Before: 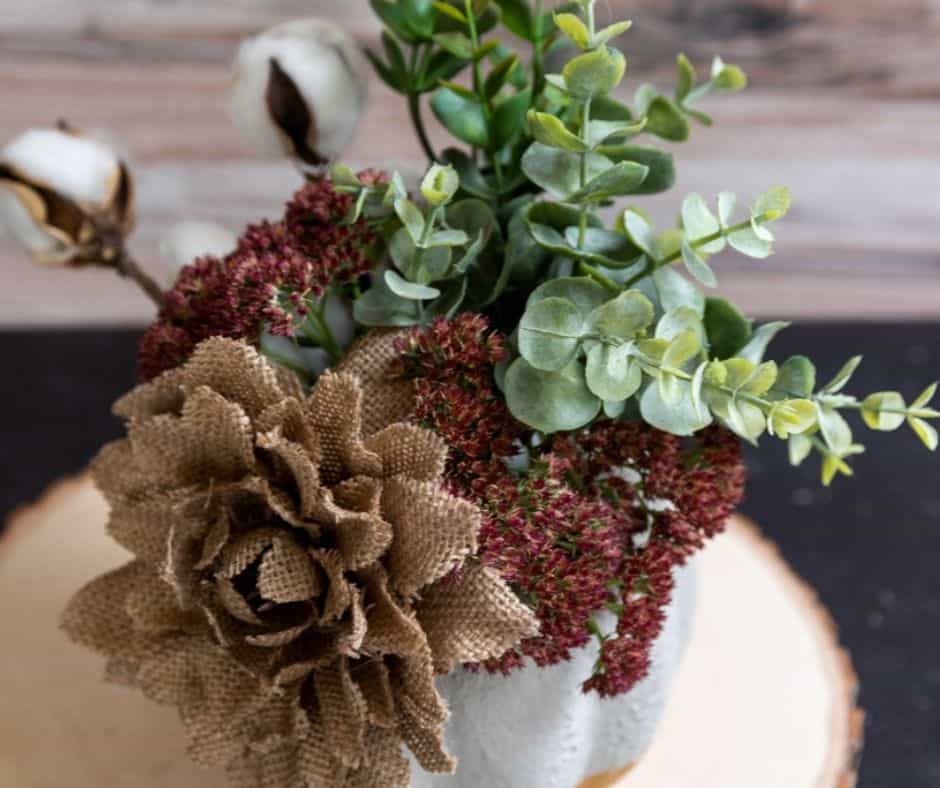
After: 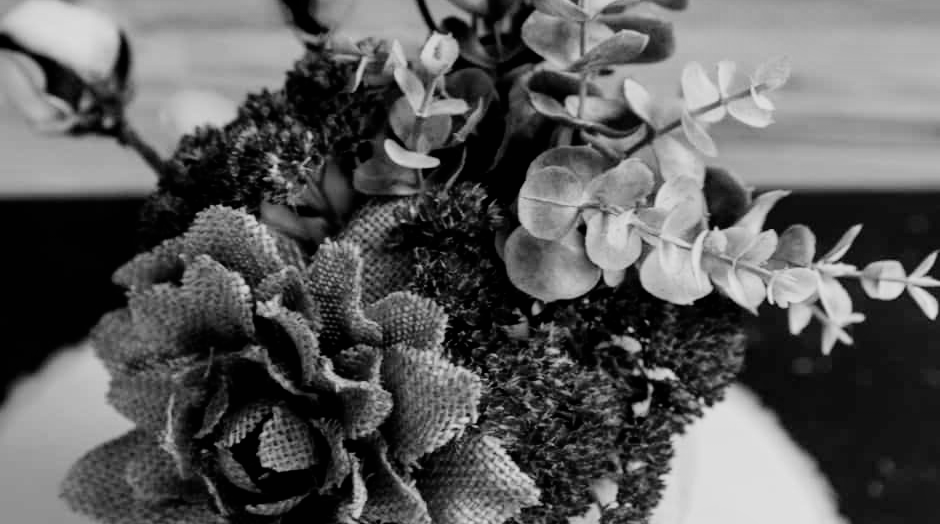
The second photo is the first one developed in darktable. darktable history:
crop: top 16.727%, bottom 16.727%
shadows and highlights: shadows 19.13, highlights -83.41, soften with gaussian
filmic rgb: black relative exposure -5 EV, hardness 2.88, contrast 1.3, highlights saturation mix -30%
monochrome: a 16.01, b -2.65, highlights 0.52
